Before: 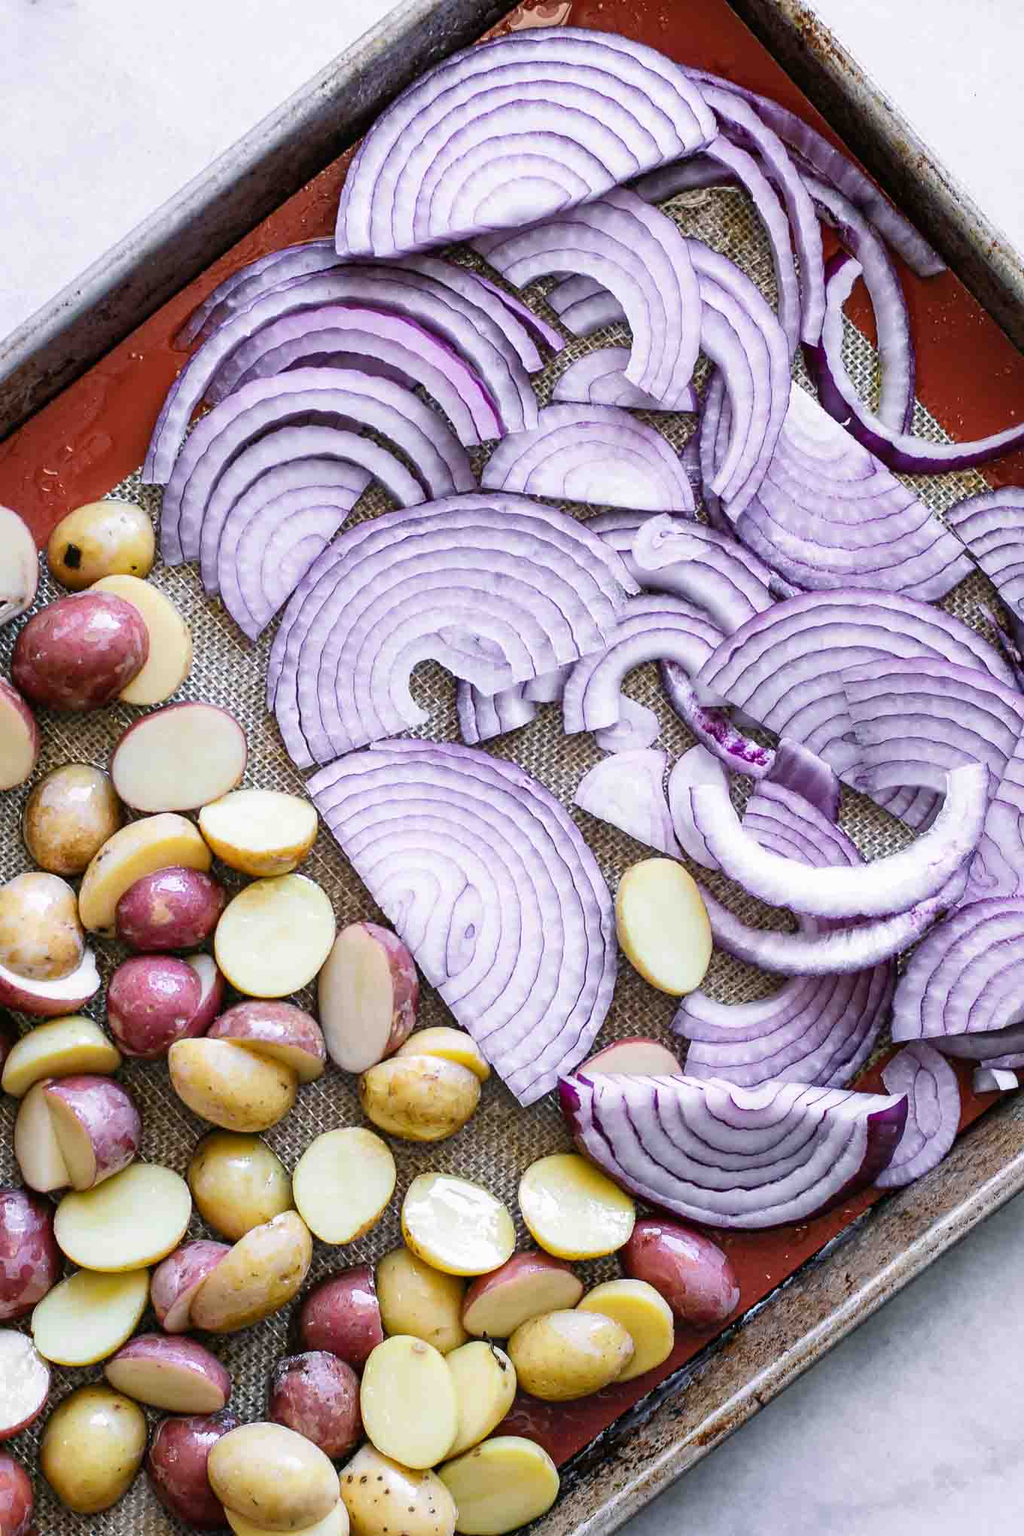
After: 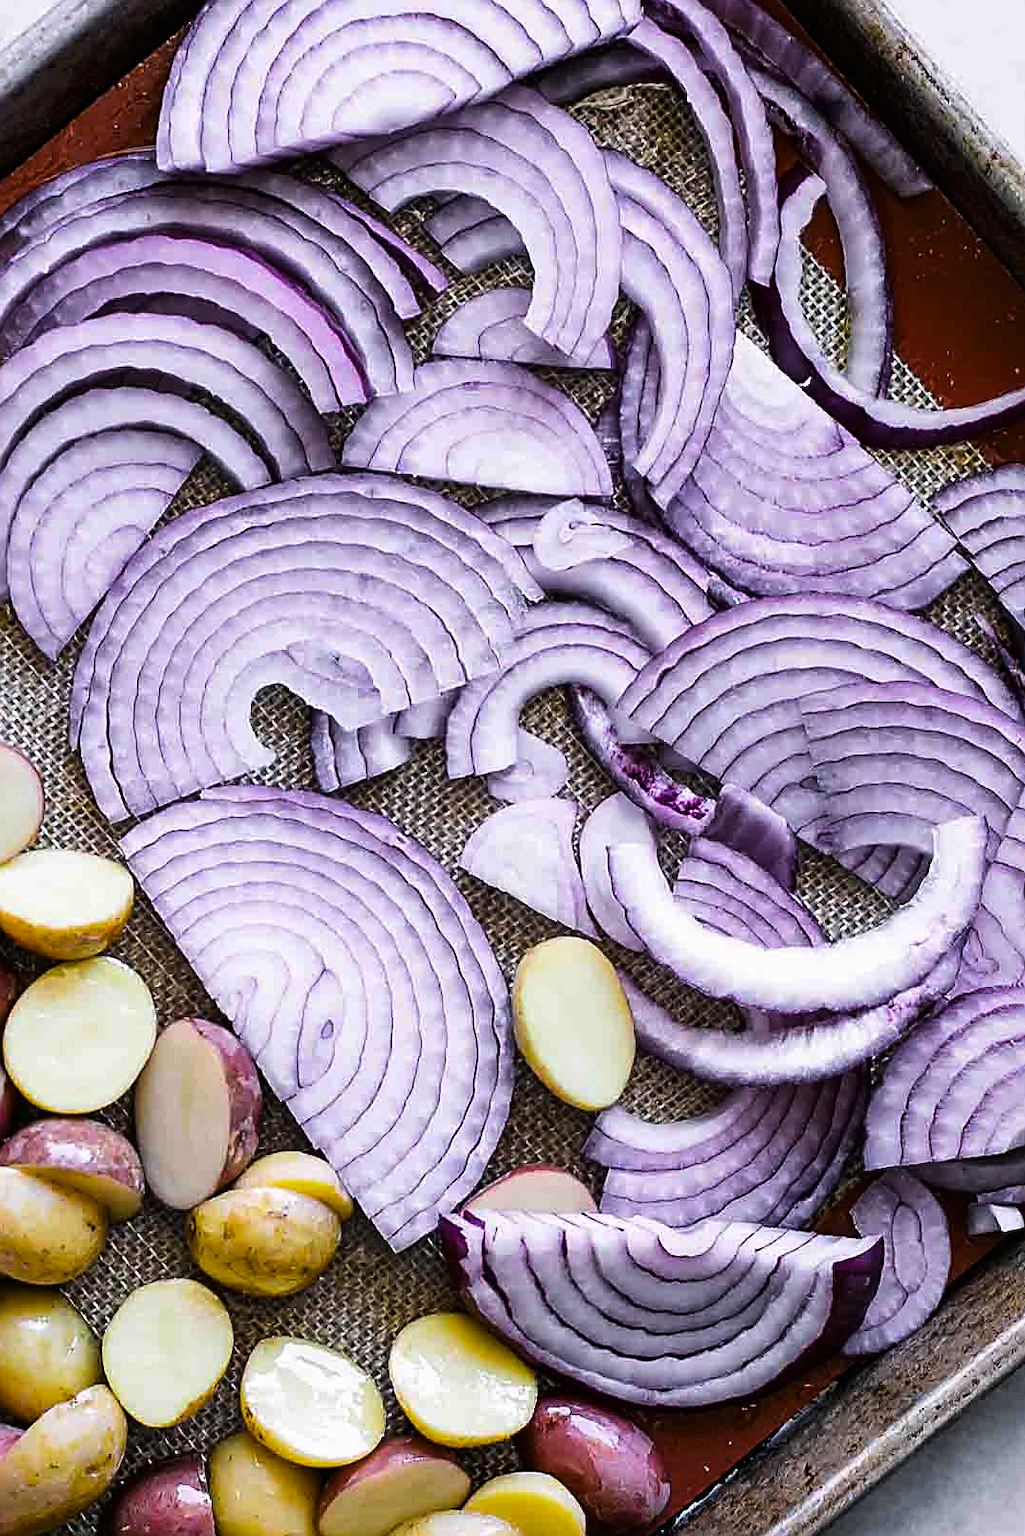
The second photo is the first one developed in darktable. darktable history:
tone curve: curves: ch0 [(0, 0) (0.153, 0.06) (1, 1)], color space Lab, linked channels, preserve colors none
crop and rotate: left 20.74%, top 7.912%, right 0.375%, bottom 13.378%
color balance rgb: perceptual saturation grading › global saturation 30%
sharpen: on, module defaults
